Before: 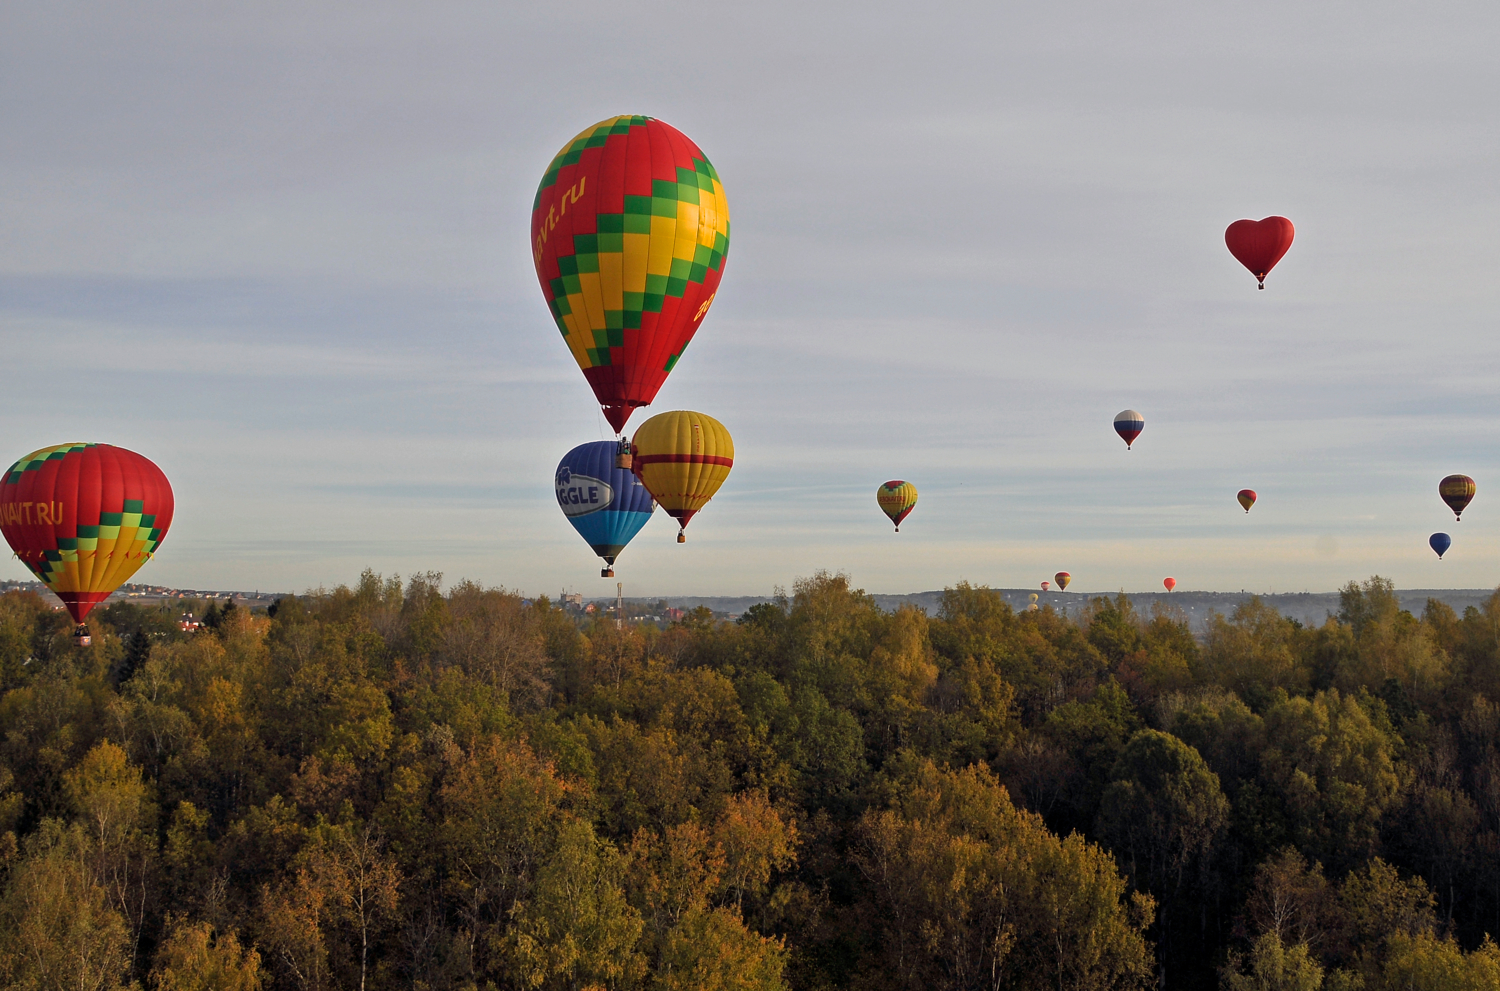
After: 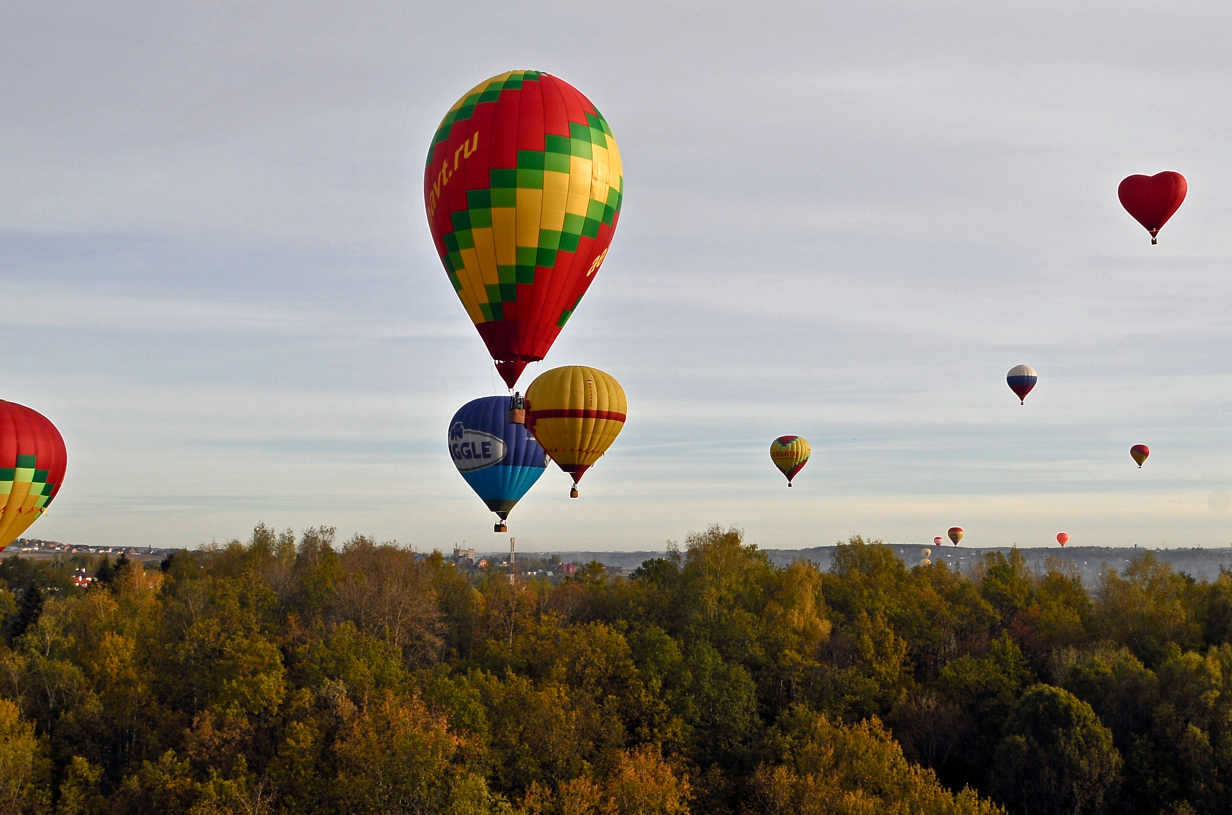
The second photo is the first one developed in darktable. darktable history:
color balance rgb: shadows lift › luminance -20%, power › hue 72.24°, highlights gain › luminance 15%, global offset › hue 171.6°, perceptual saturation grading › highlights -30%, perceptual saturation grading › shadows 20%, global vibrance 30%, contrast 10%
crop and rotate: left 7.196%, top 4.574%, right 10.605%, bottom 13.178%
